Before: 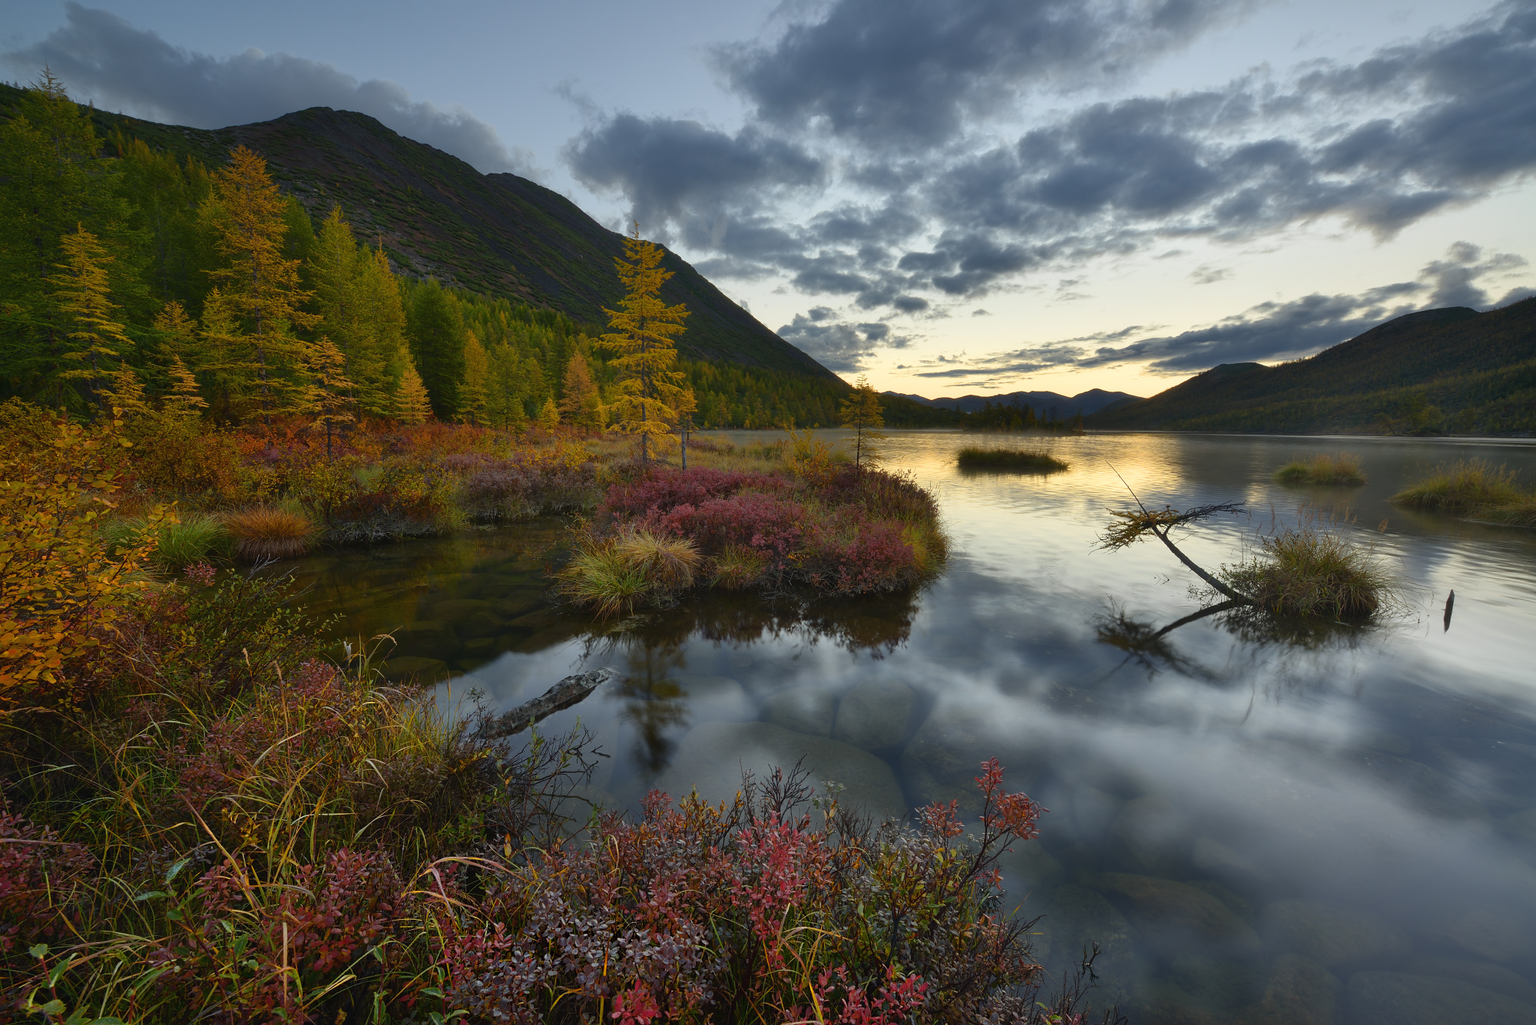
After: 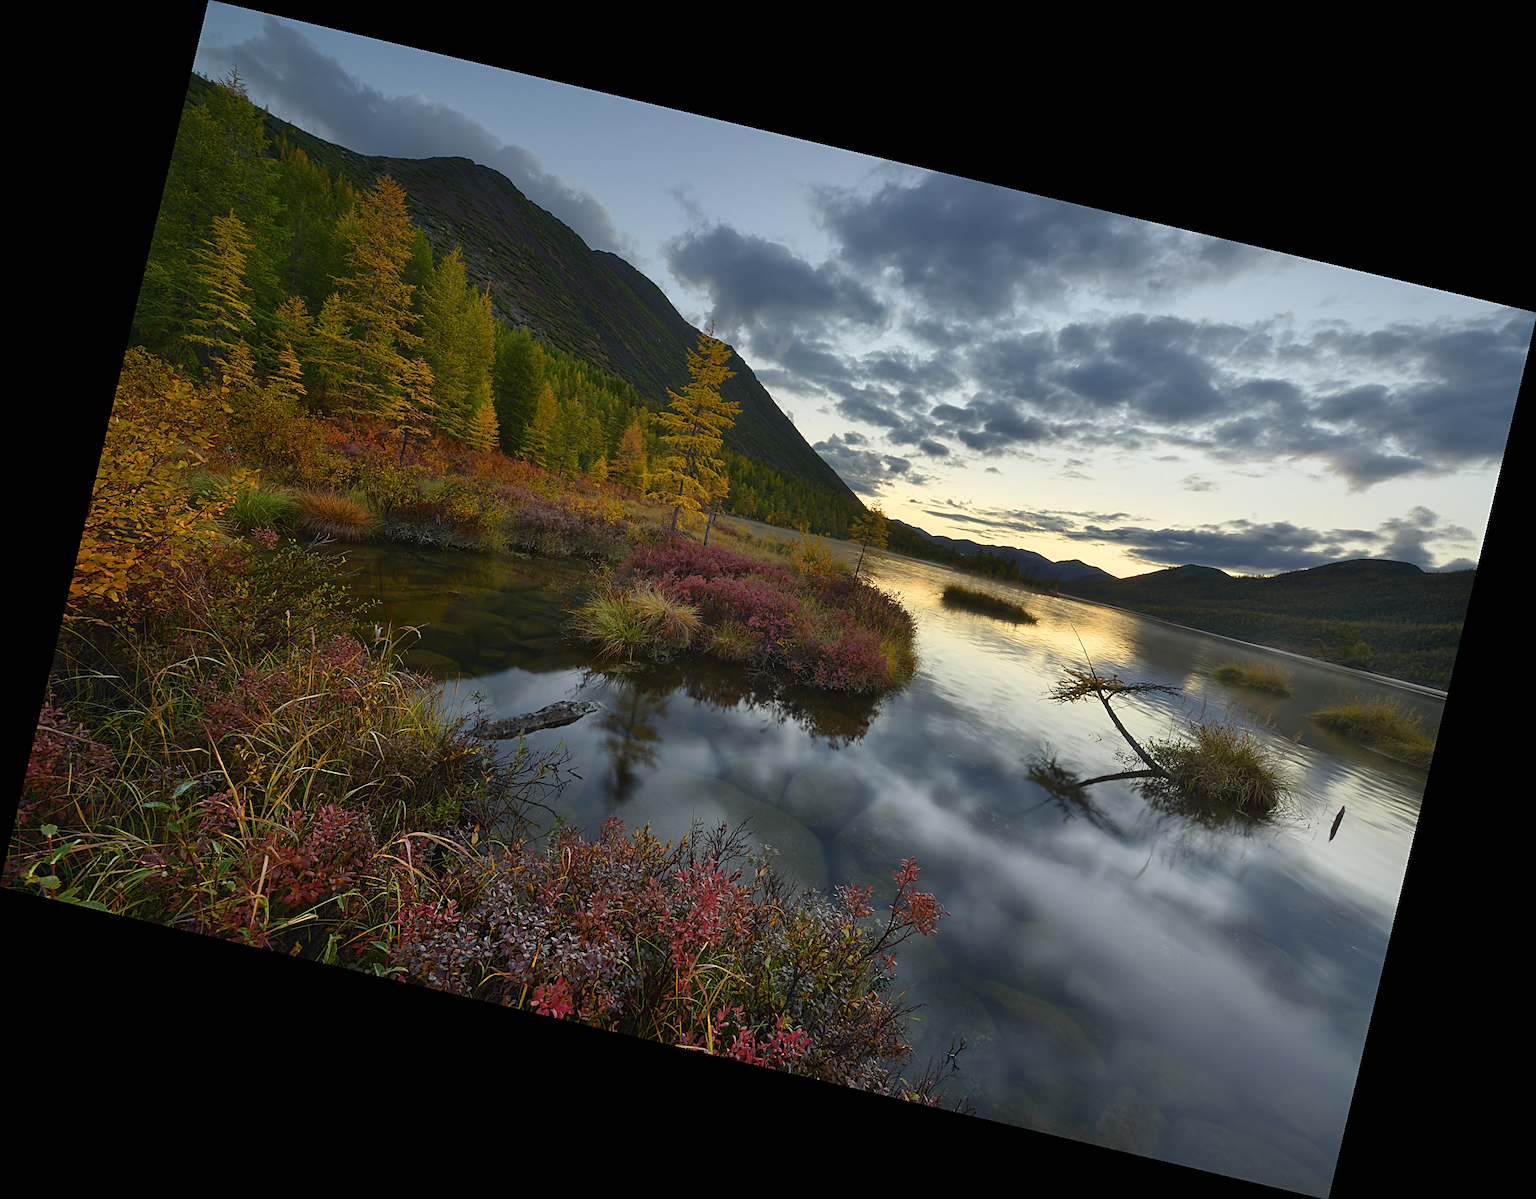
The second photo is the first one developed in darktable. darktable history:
sharpen: on, module defaults
rotate and perspective: rotation 13.27°, automatic cropping off
